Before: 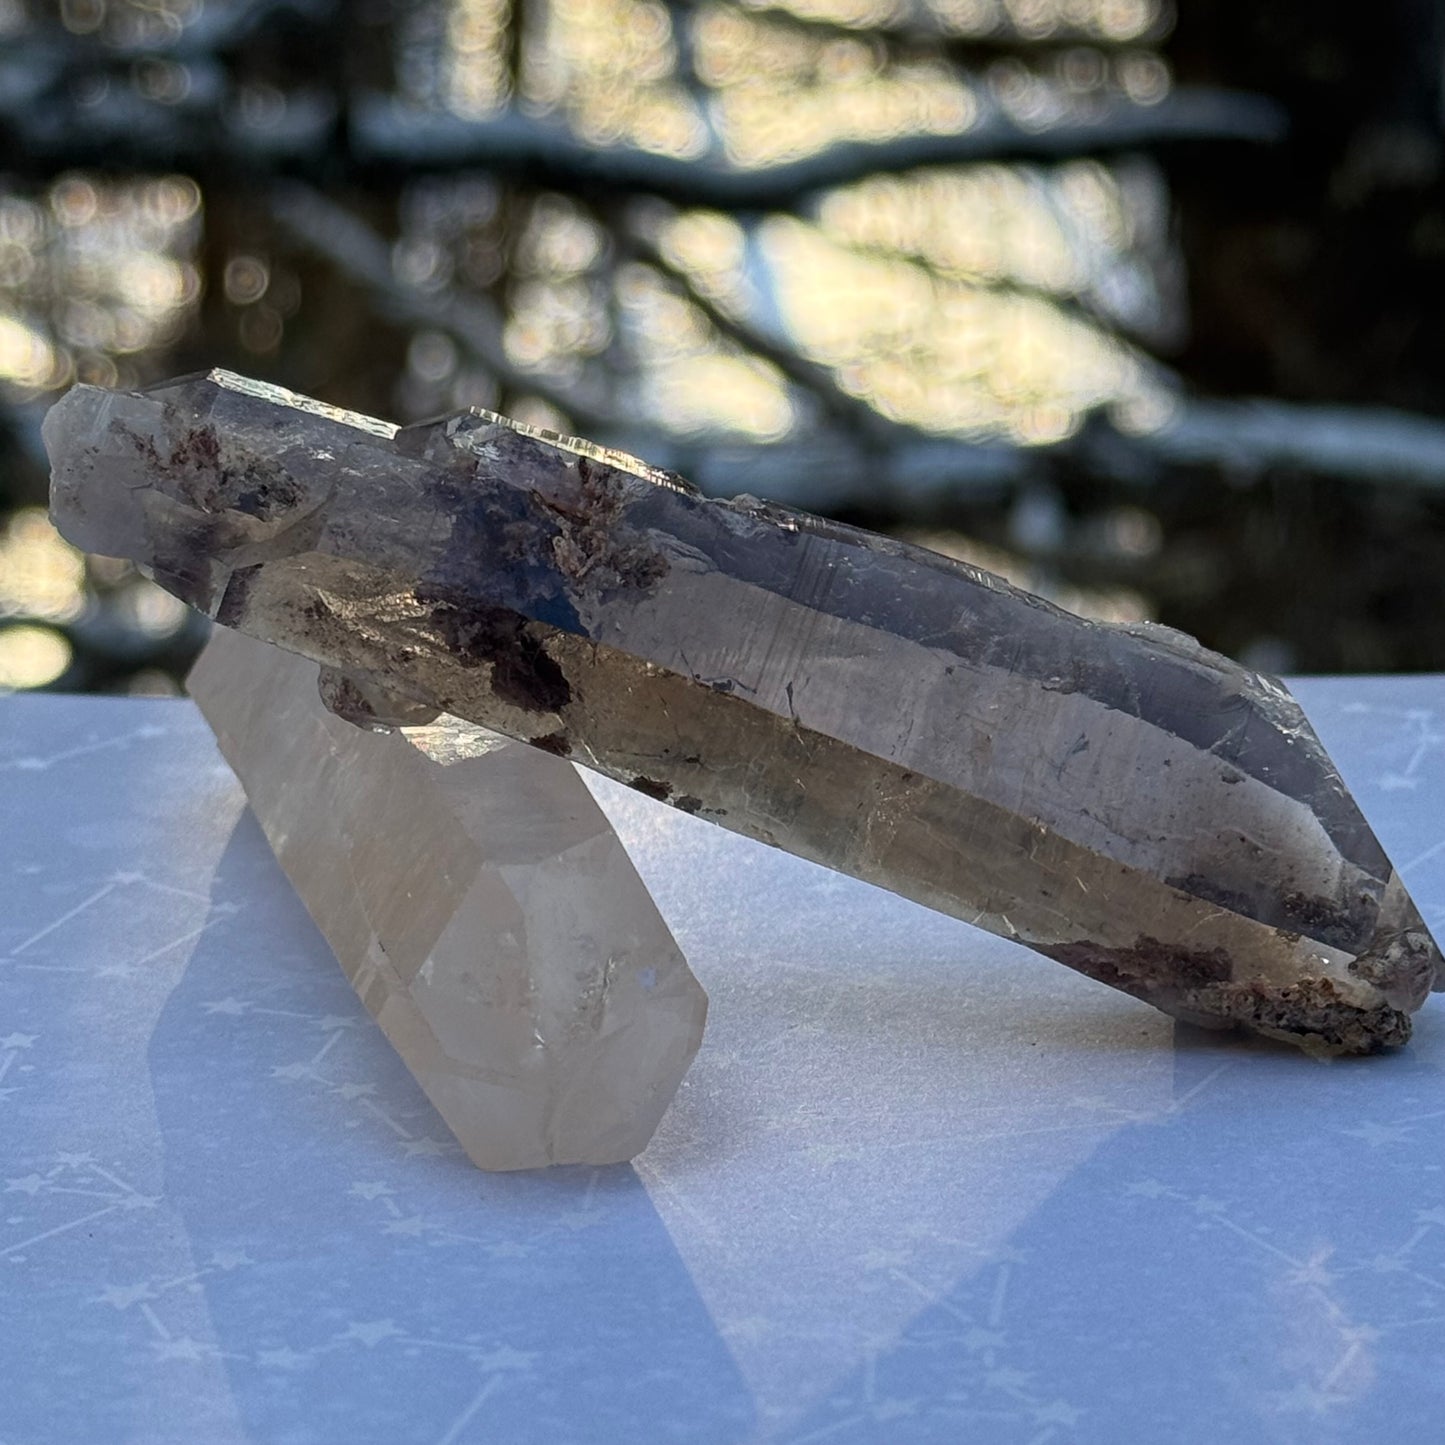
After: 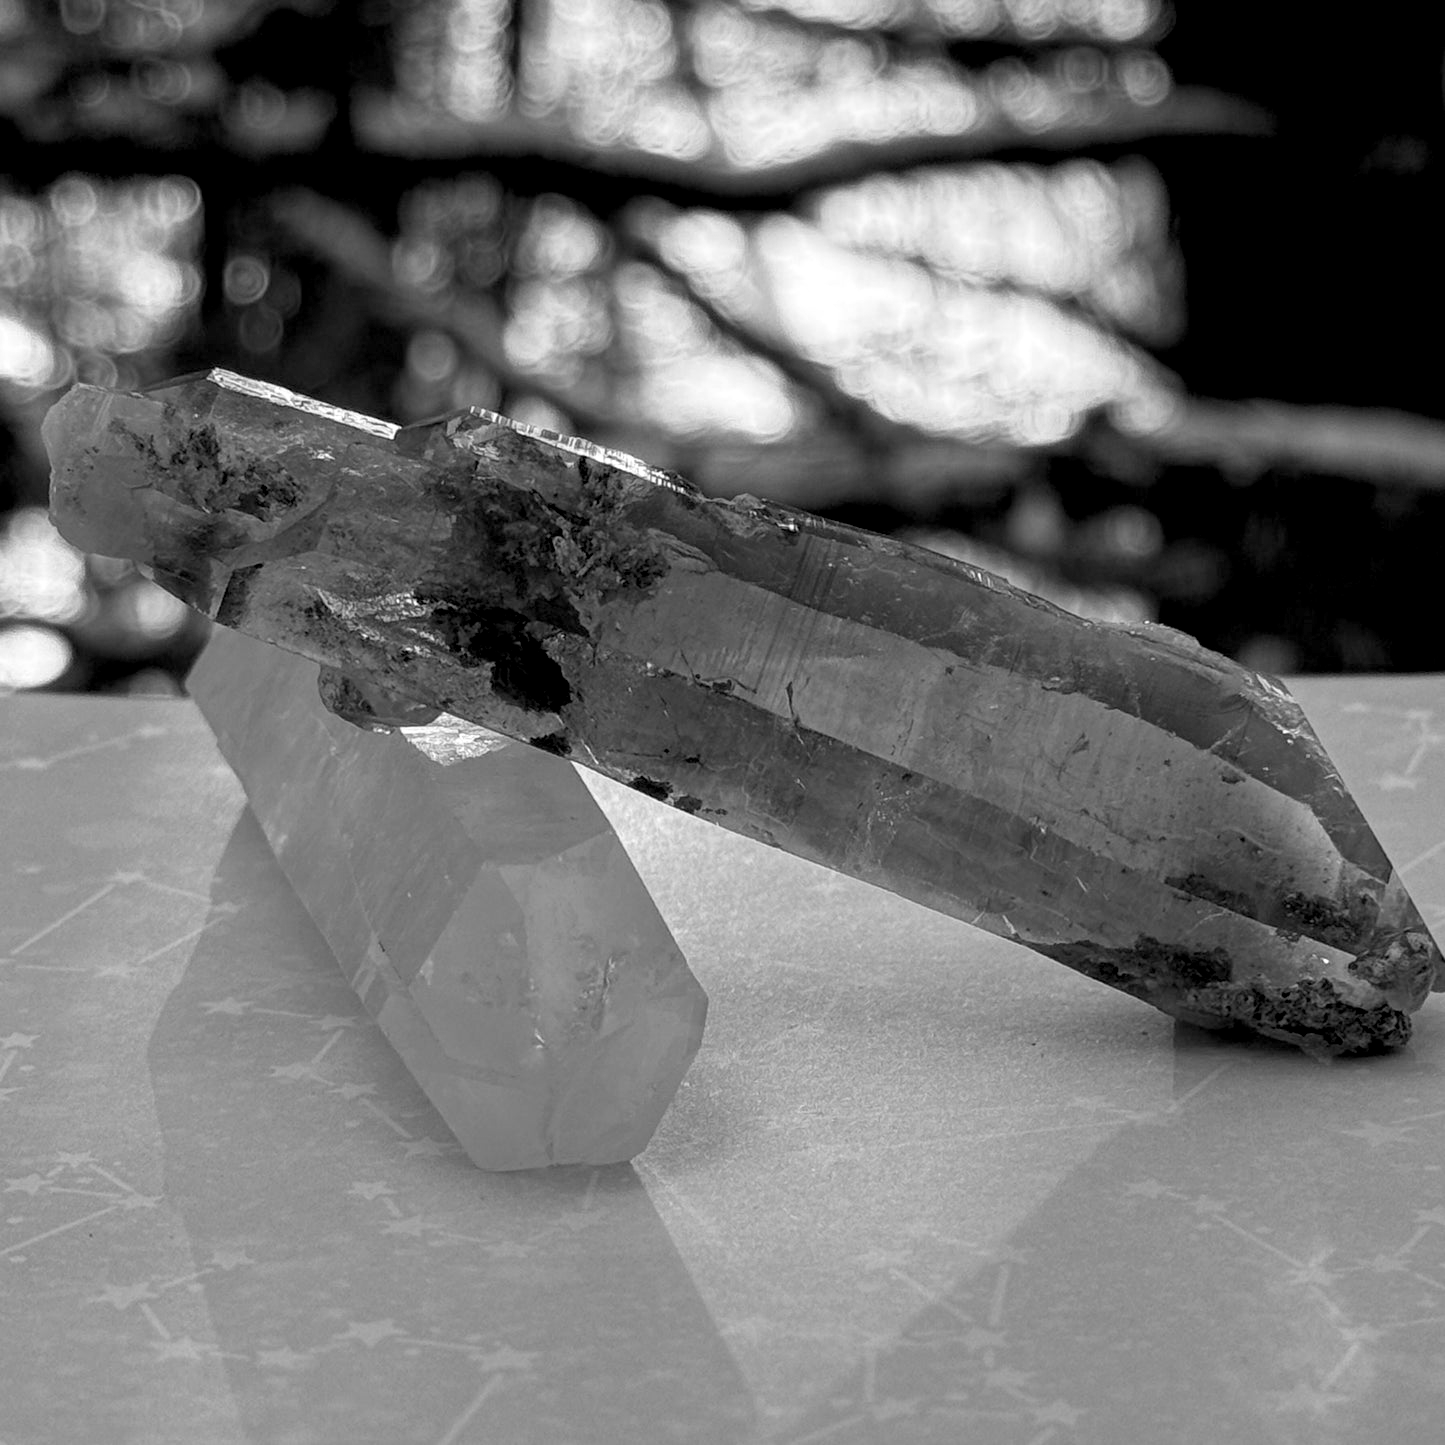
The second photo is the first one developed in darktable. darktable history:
exposure: black level correction 0.009, exposure 0.119 EV, compensate highlight preservation false
monochrome: a 16.01, b -2.65, highlights 0.52
